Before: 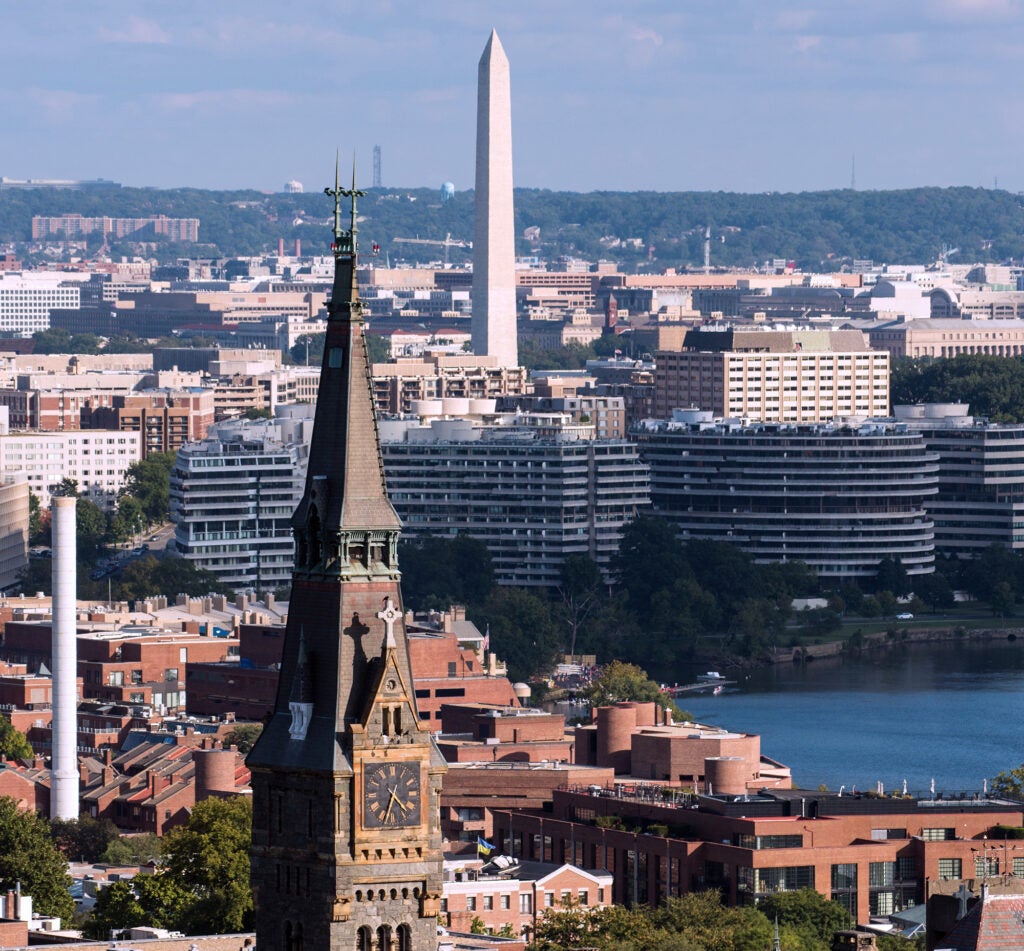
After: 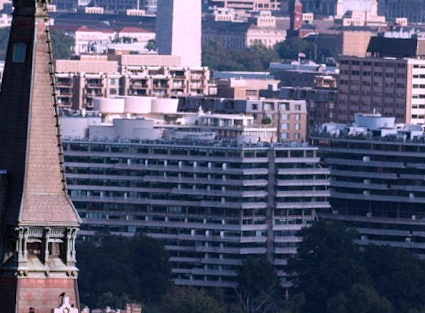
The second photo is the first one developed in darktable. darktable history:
crop: left 31.751%, top 32.172%, right 27.8%, bottom 35.83%
rotate and perspective: rotation 1.72°, automatic cropping off
color correction: highlights a* -0.137, highlights b* -5.91, shadows a* -0.137, shadows b* -0.137
white balance: red 1.05, blue 1.072
